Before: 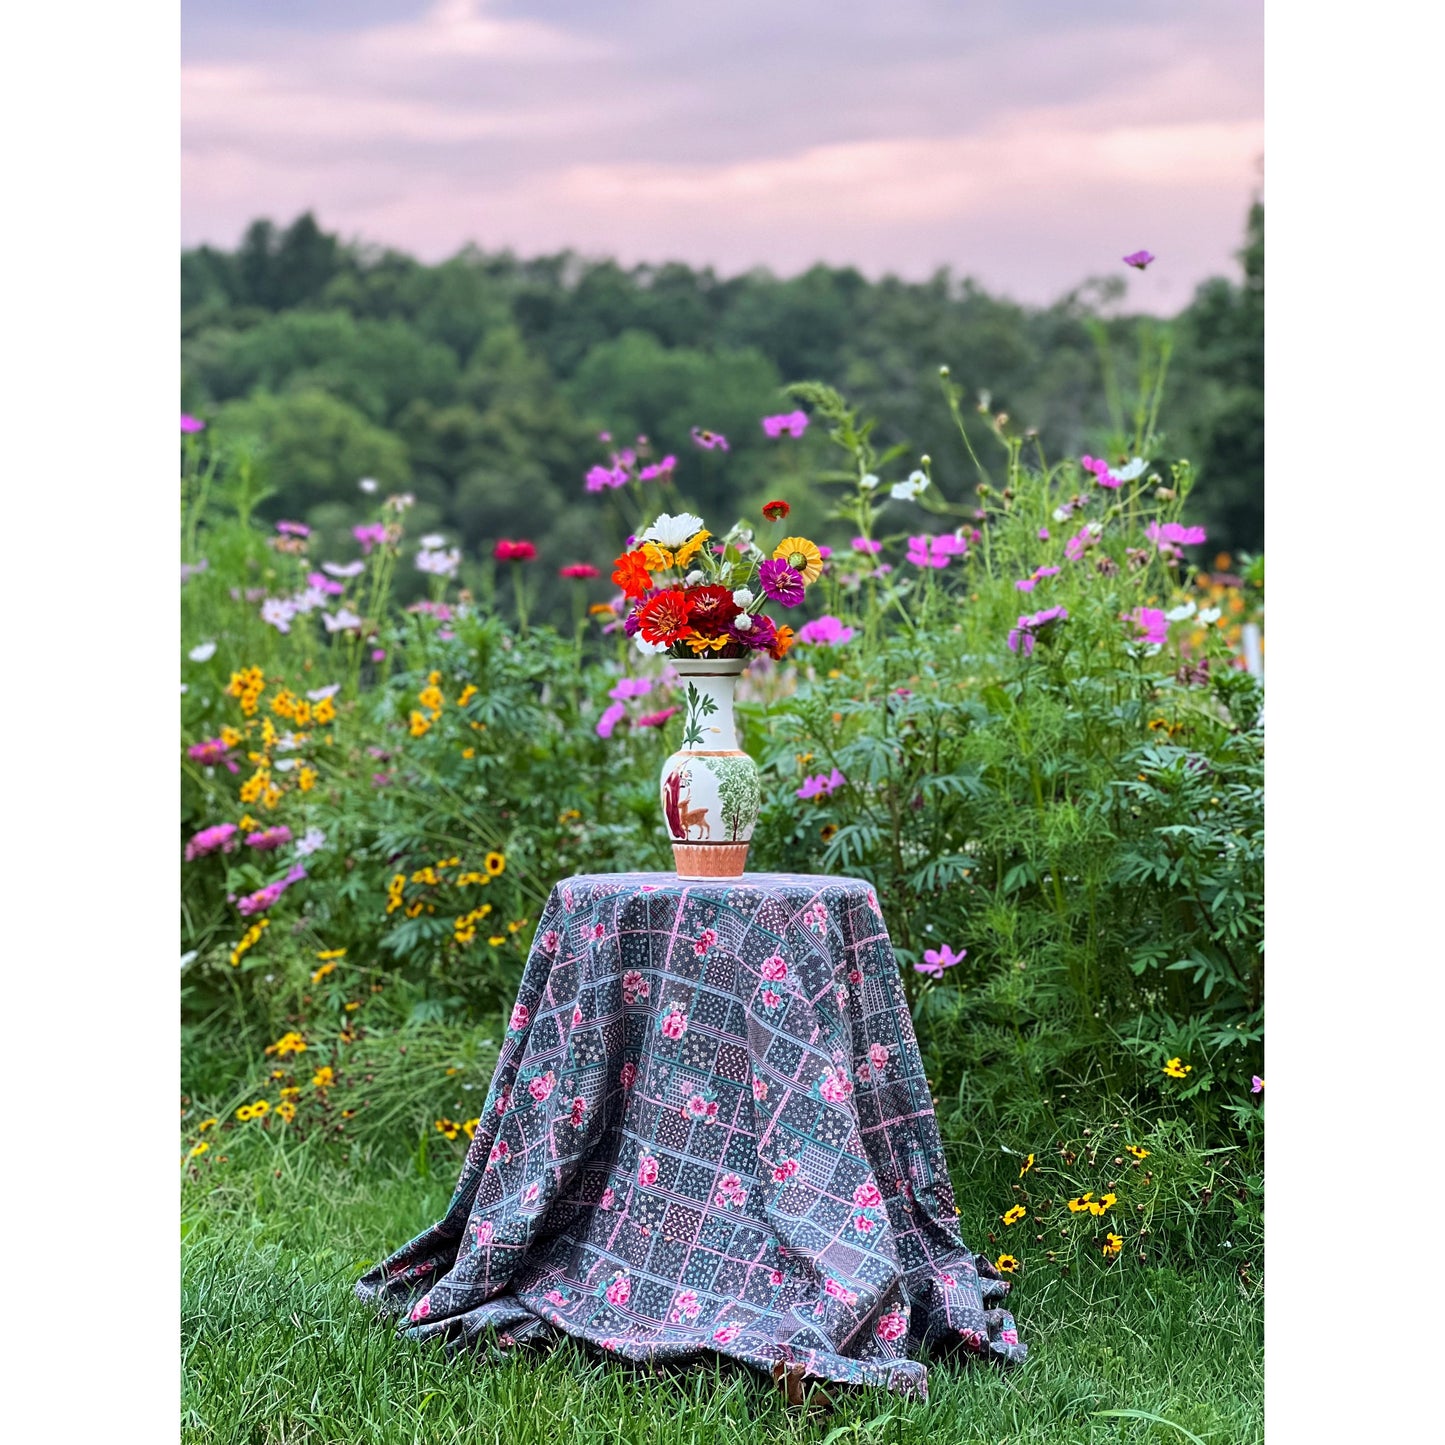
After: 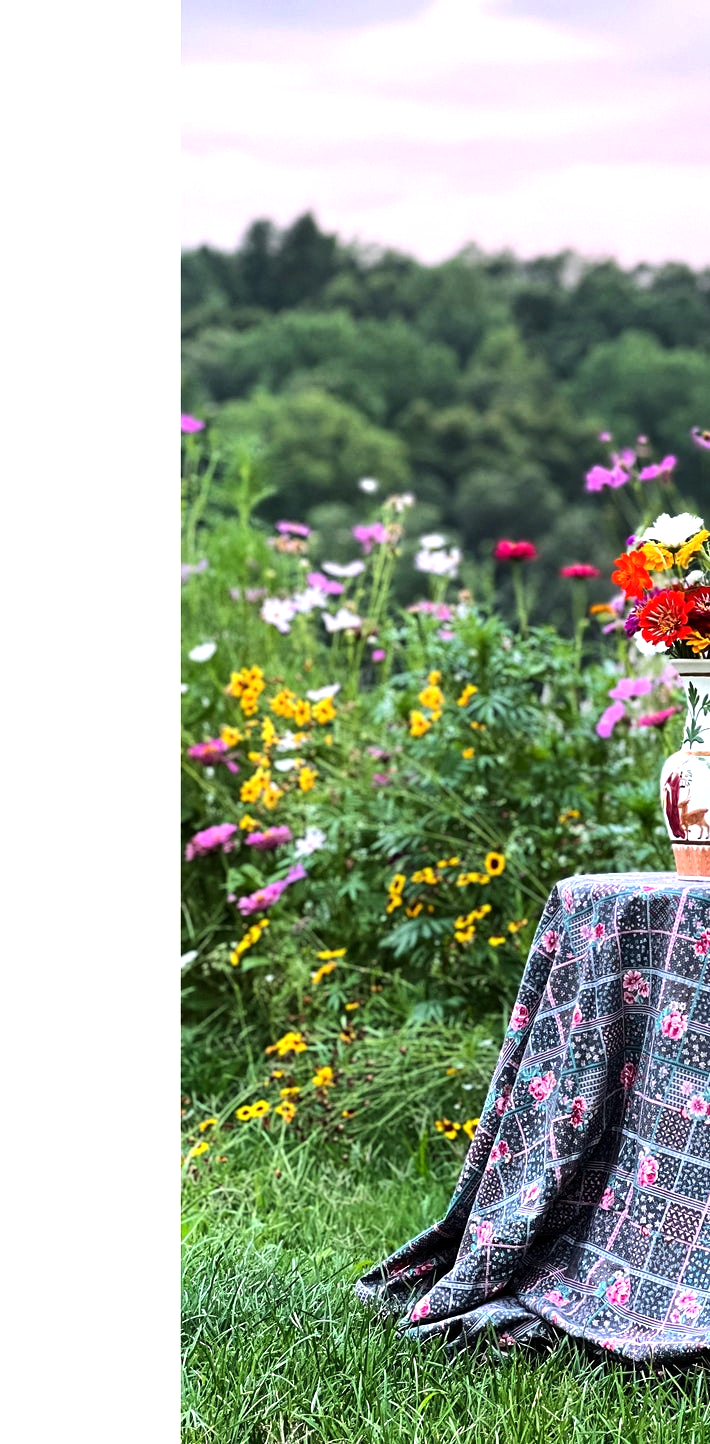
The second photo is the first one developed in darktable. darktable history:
crop and rotate: left 0%, top 0%, right 50.845%
tone equalizer: -8 EV -0.75 EV, -7 EV -0.7 EV, -6 EV -0.6 EV, -5 EV -0.4 EV, -3 EV 0.4 EV, -2 EV 0.6 EV, -1 EV 0.7 EV, +0 EV 0.75 EV, edges refinement/feathering 500, mask exposure compensation -1.57 EV, preserve details no
